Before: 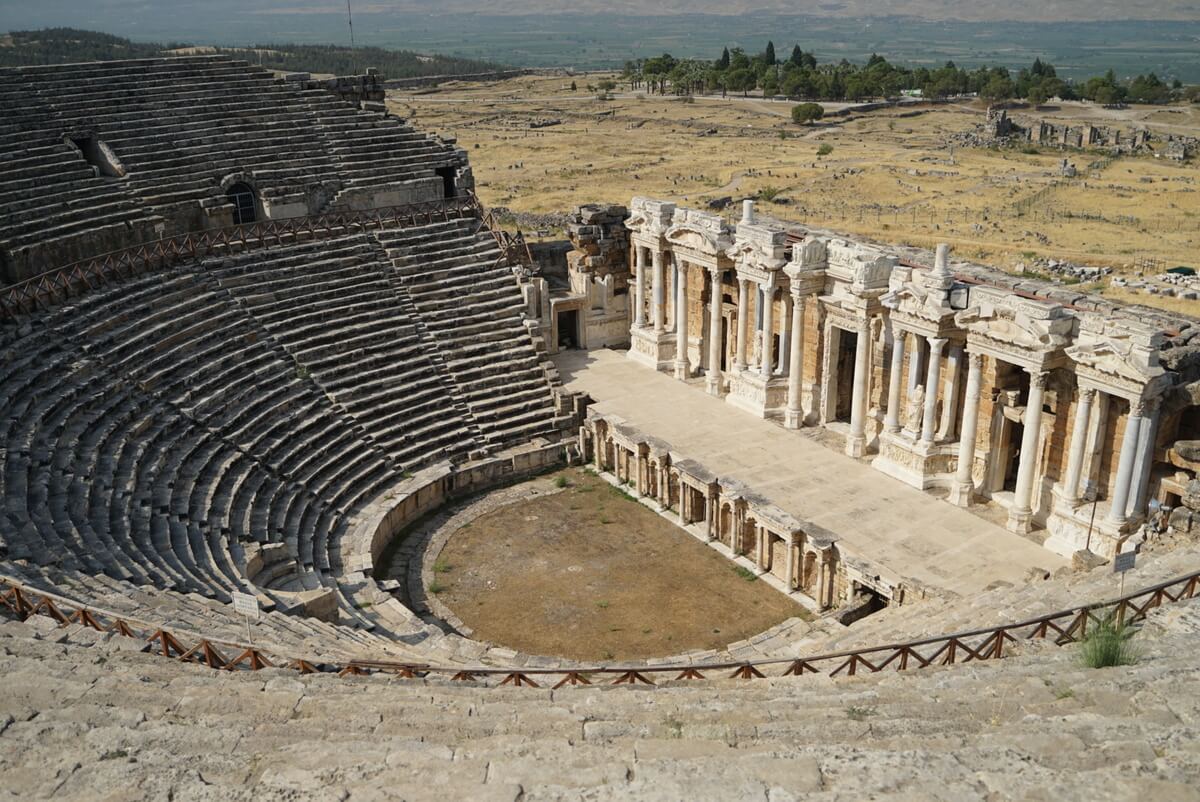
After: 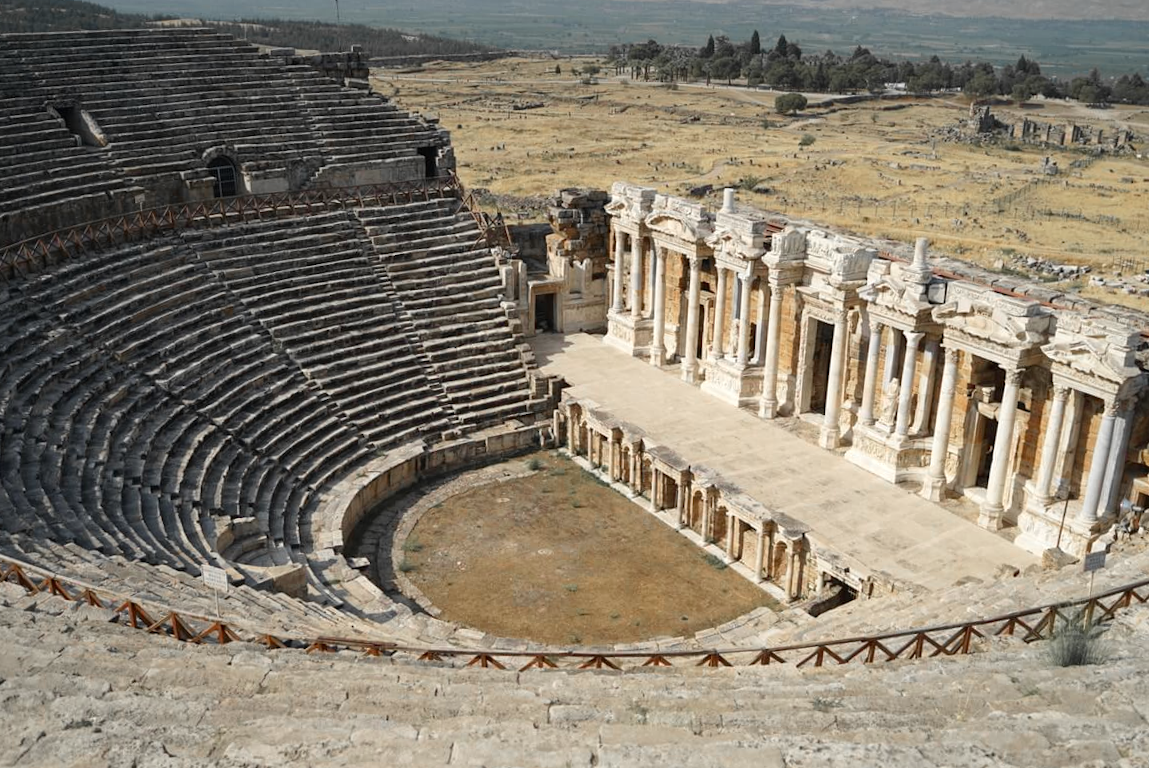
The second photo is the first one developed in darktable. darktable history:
crop and rotate: angle -1.69°
exposure: exposure 0.207 EV, compensate highlight preservation false
color zones: curves: ch1 [(0, 0.679) (0.143, 0.647) (0.286, 0.261) (0.378, -0.011) (0.571, 0.396) (0.714, 0.399) (0.857, 0.406) (1, 0.679)]
